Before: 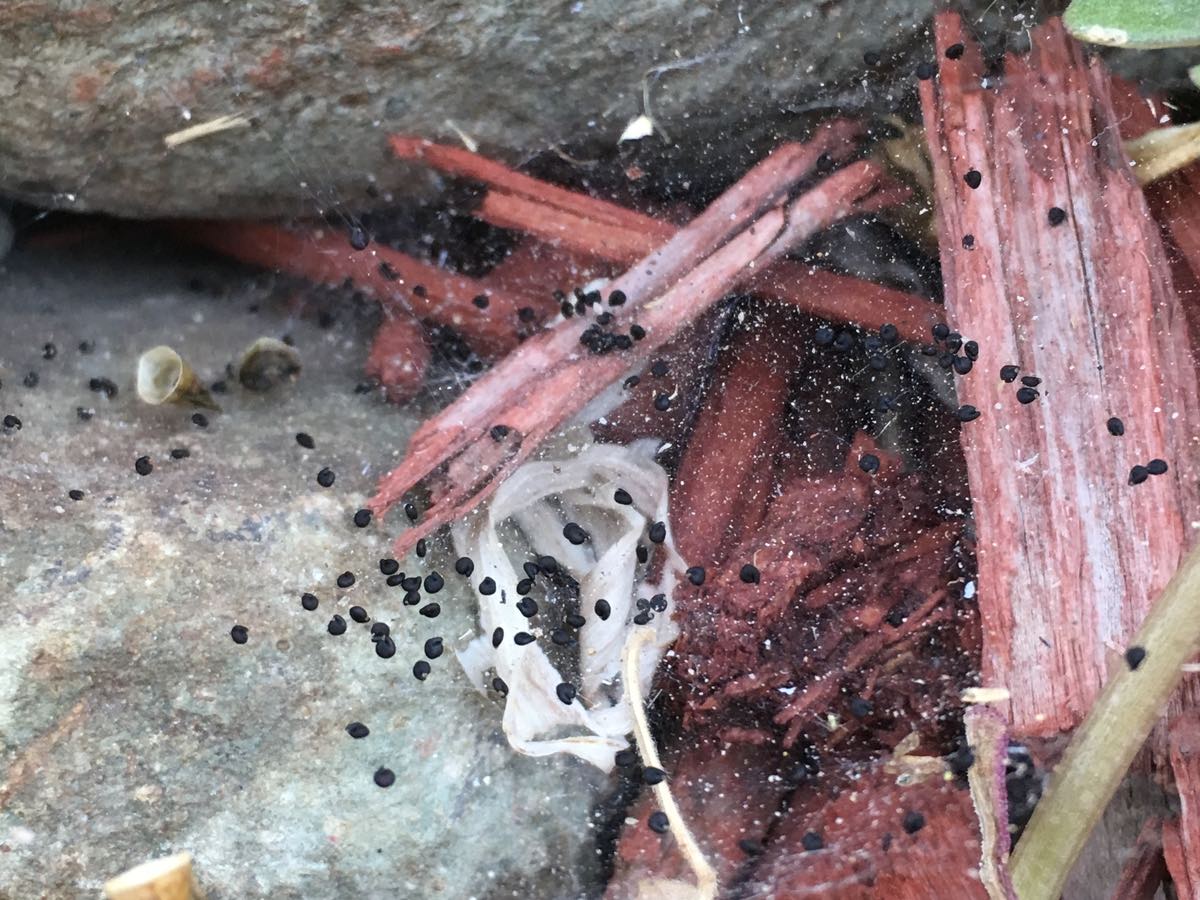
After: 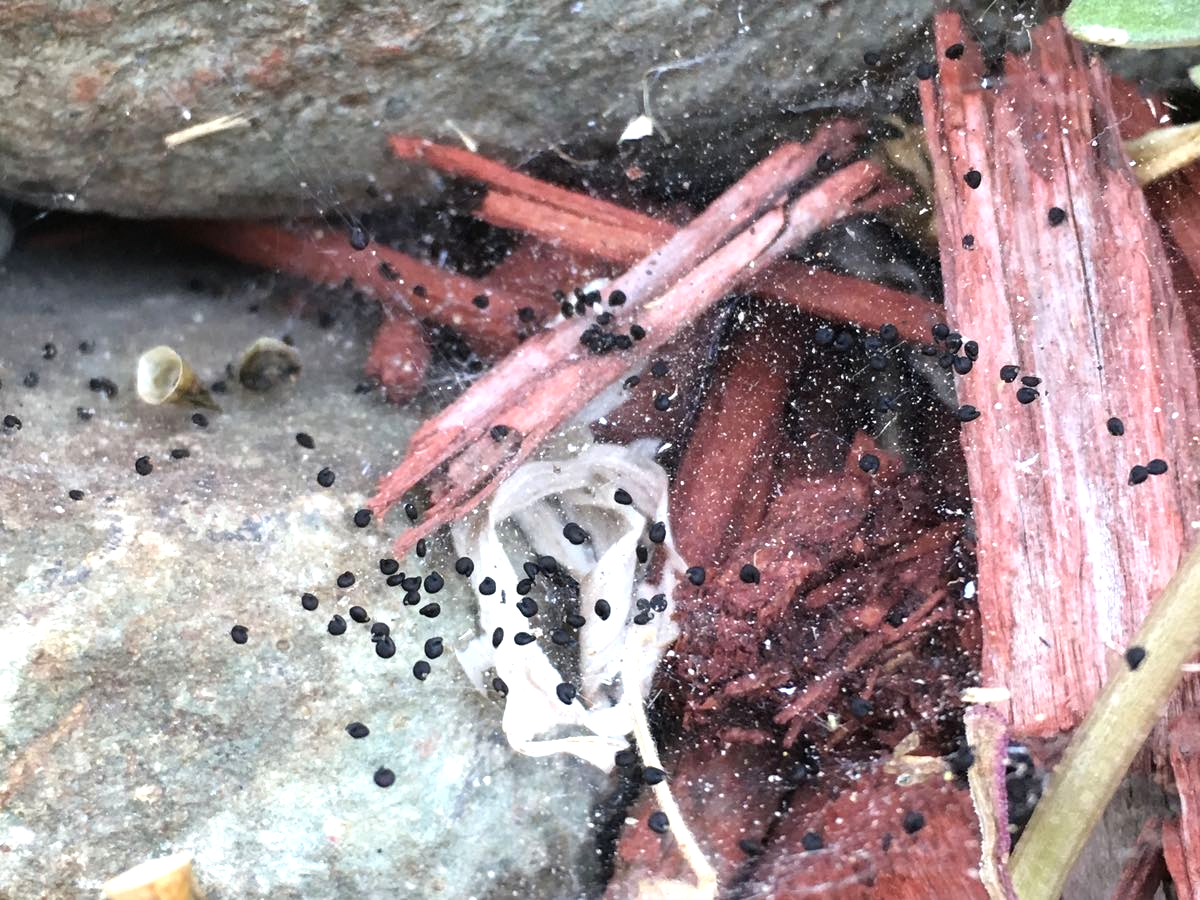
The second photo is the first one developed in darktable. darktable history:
tone equalizer: -8 EV -0.431 EV, -7 EV -0.357 EV, -6 EV -0.32 EV, -5 EV -0.21 EV, -3 EV 0.216 EV, -2 EV 0.352 EV, -1 EV 0.398 EV, +0 EV 0.401 EV
exposure: exposure 0.16 EV, compensate highlight preservation false
